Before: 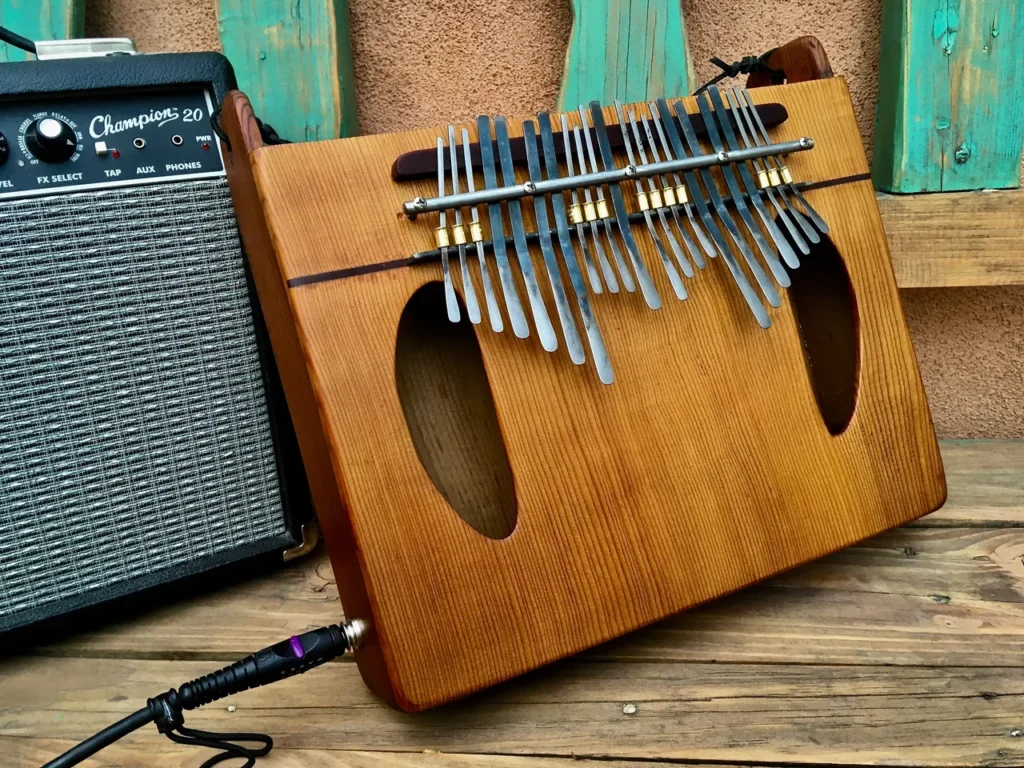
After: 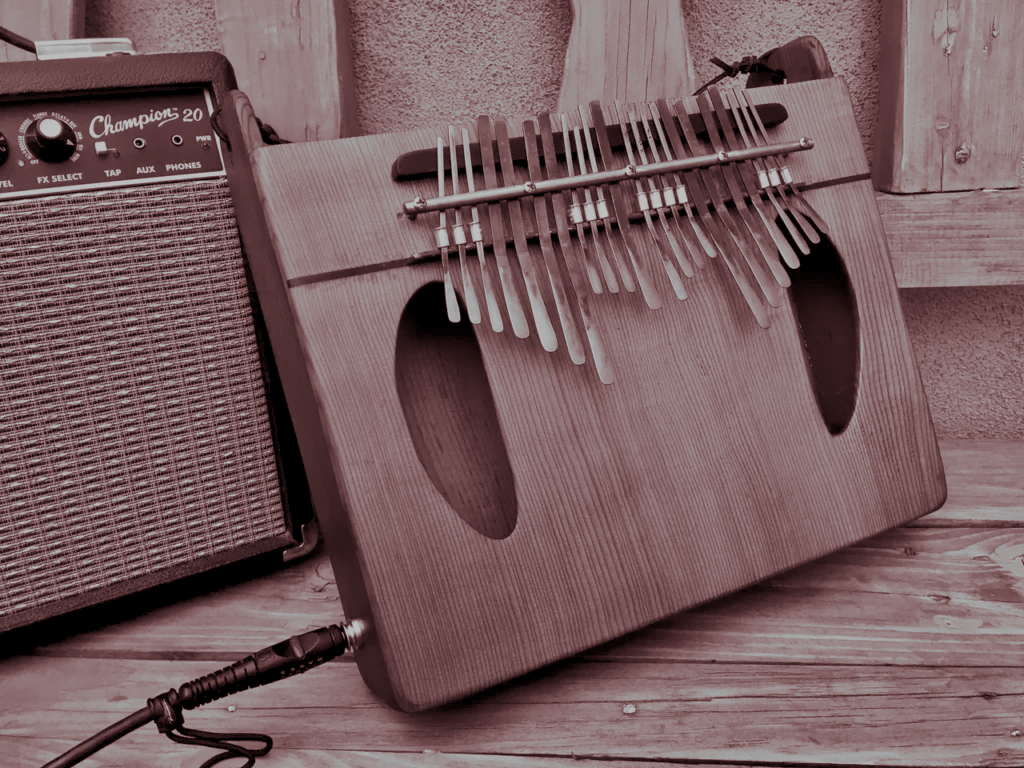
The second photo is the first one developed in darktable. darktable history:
exposure: black level correction 0.001, exposure -0.2 EV, compensate highlight preservation false
split-toning: on, module defaults
color contrast: green-magenta contrast 0.85, blue-yellow contrast 1.25, unbound 0
color balance rgb: contrast -30%
monochrome: a 16.01, b -2.65, highlights 0.52
